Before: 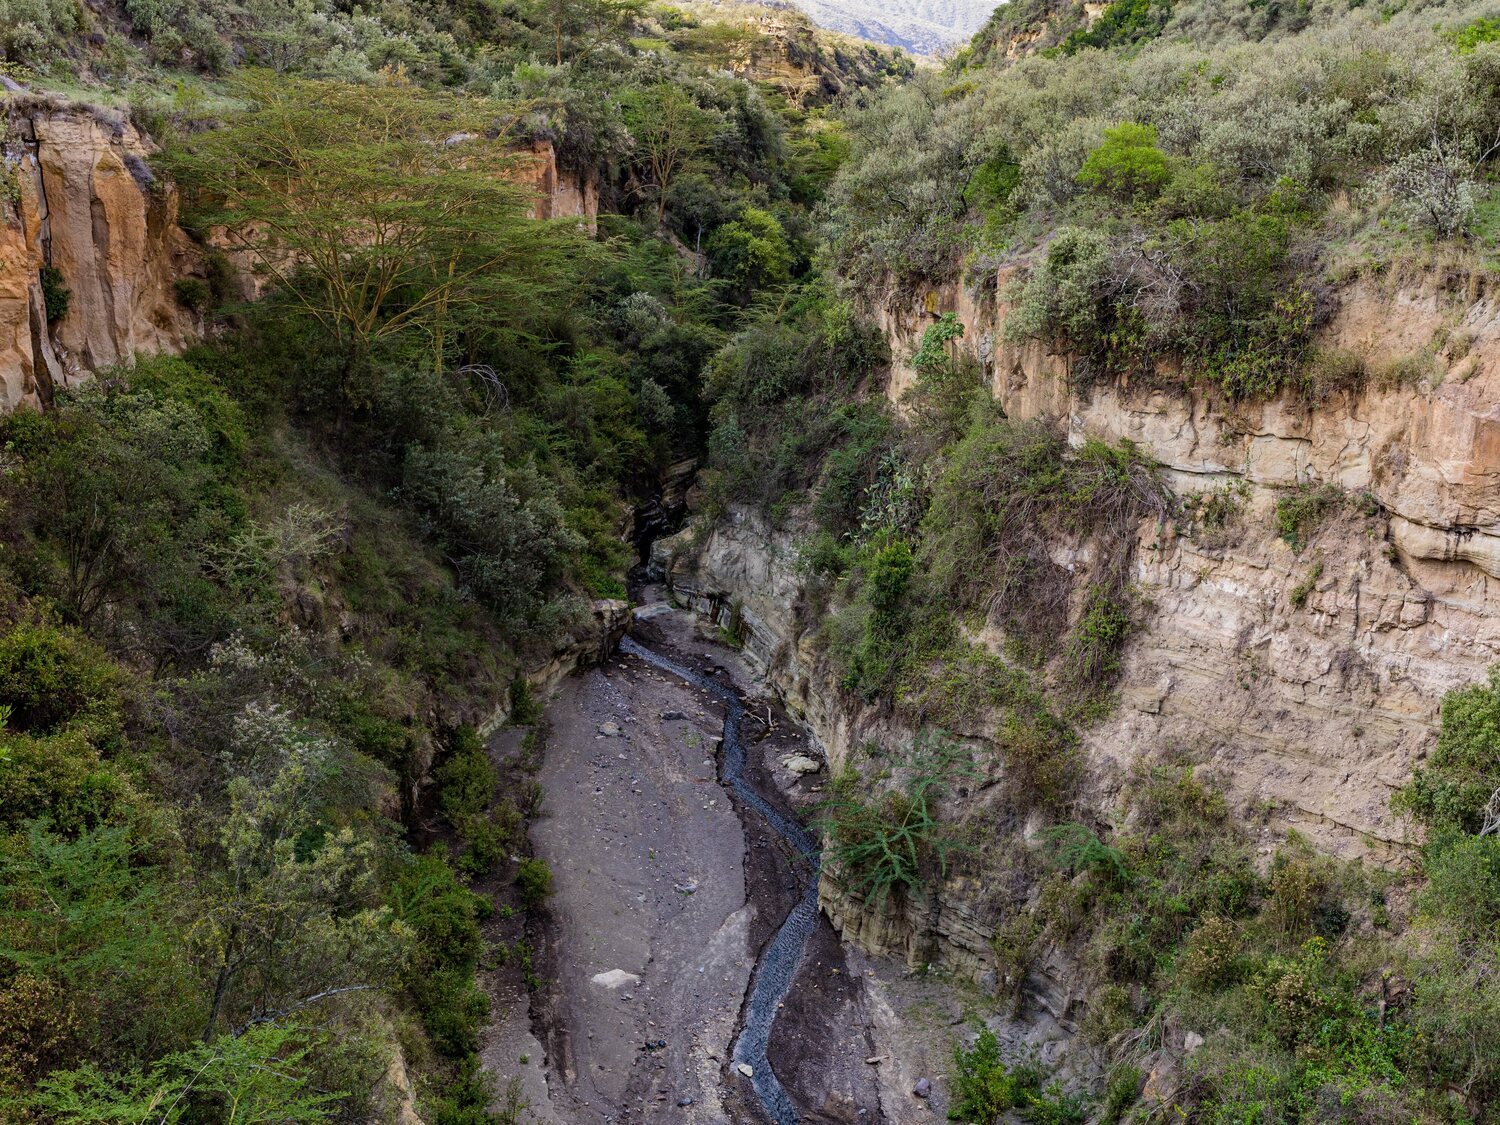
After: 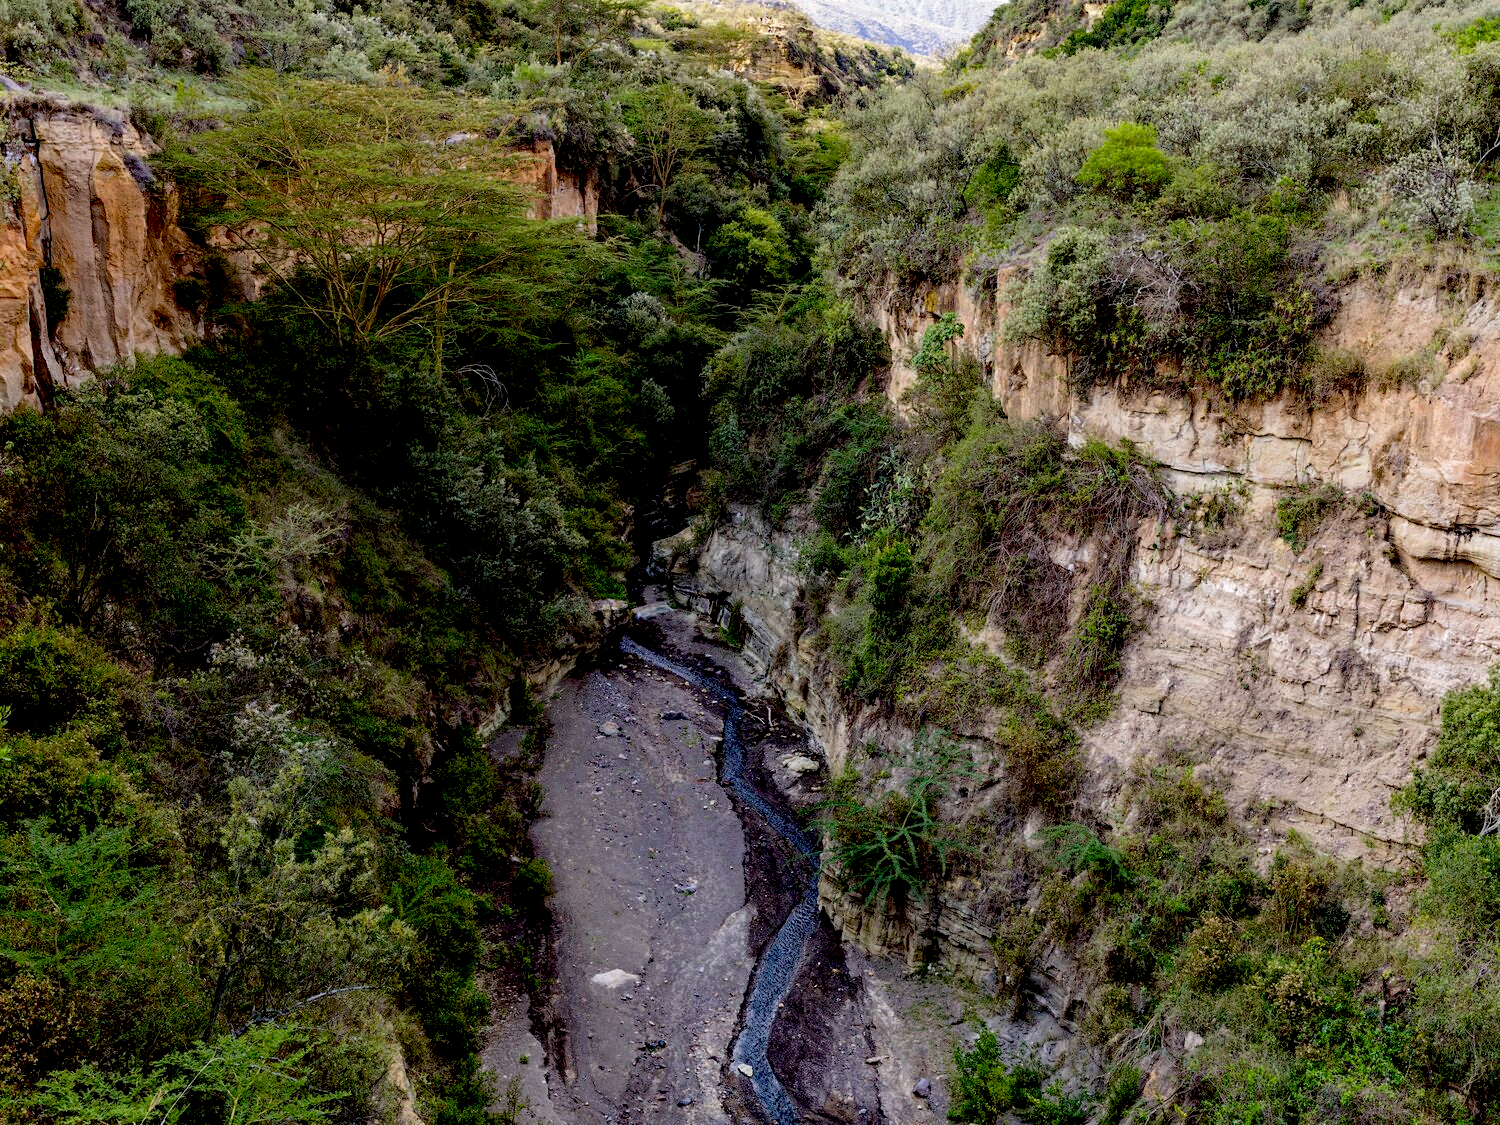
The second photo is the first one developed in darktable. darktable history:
exposure: black level correction 0.025, exposure 0.184 EV, compensate highlight preservation false
color correction: highlights a* 0.057, highlights b* -0.9
